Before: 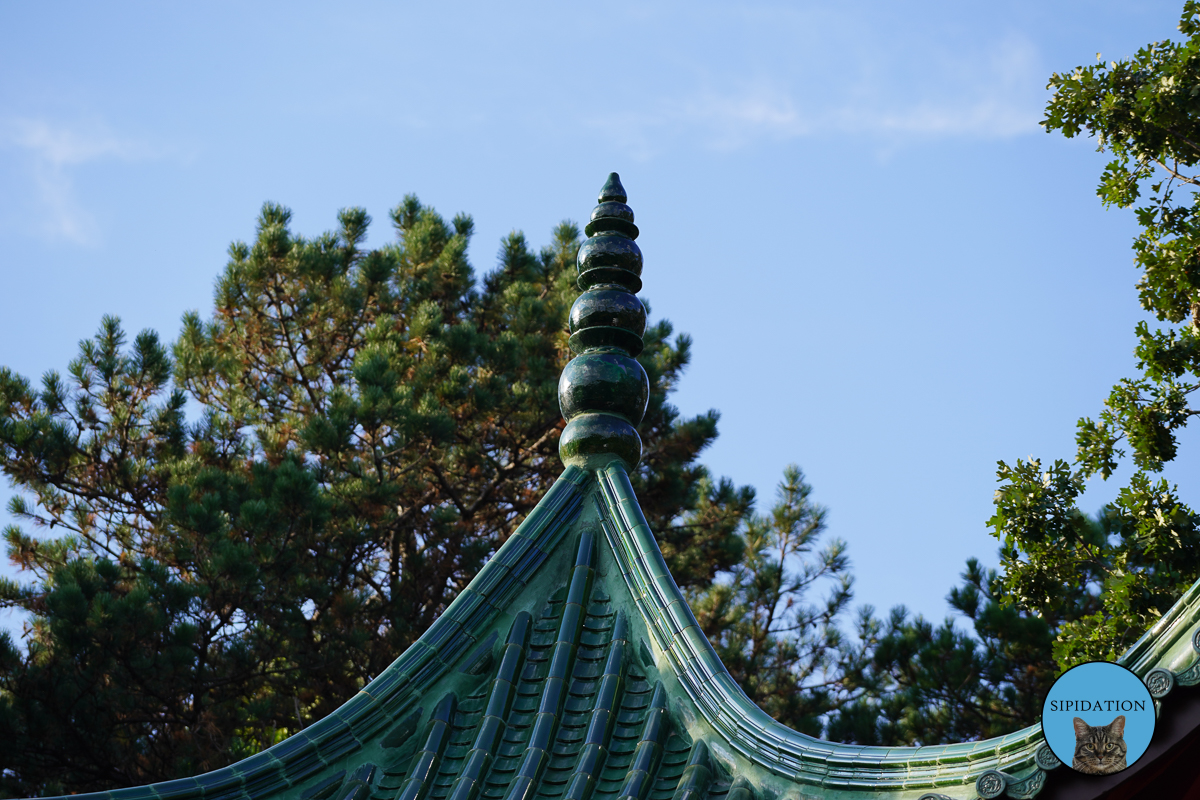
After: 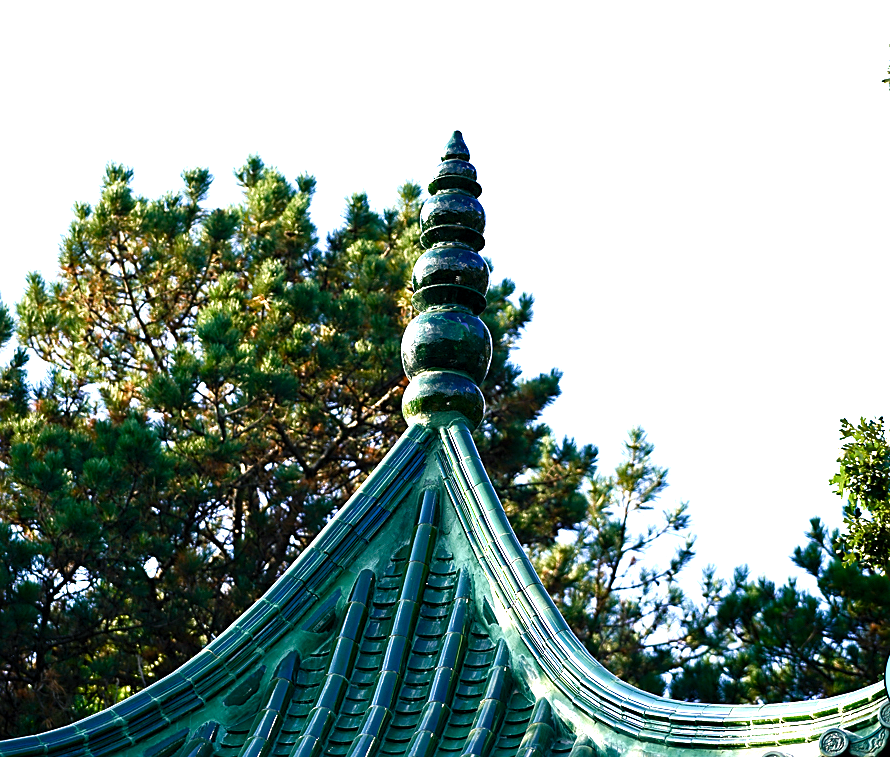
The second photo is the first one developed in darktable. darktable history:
color balance rgb: shadows lift › chroma 2.79%, shadows lift › hue 190.66°, power › hue 171.85°, highlights gain › chroma 2.16%, highlights gain › hue 75.26°, global offset › luminance -0.51%, perceptual saturation grading › highlights -33.8%, perceptual saturation grading › mid-tones 14.98%, perceptual saturation grading › shadows 48.43%, perceptual brilliance grading › highlights 15.68%, perceptual brilliance grading › mid-tones 6.62%, perceptual brilliance grading › shadows -14.98%, global vibrance 11.32%, contrast 5.05%
exposure: black level correction 0, exposure 1.173 EV, compensate exposure bias true, compensate highlight preservation false
crop and rotate: left 13.15%, top 5.251%, right 12.609%
sharpen: on, module defaults
